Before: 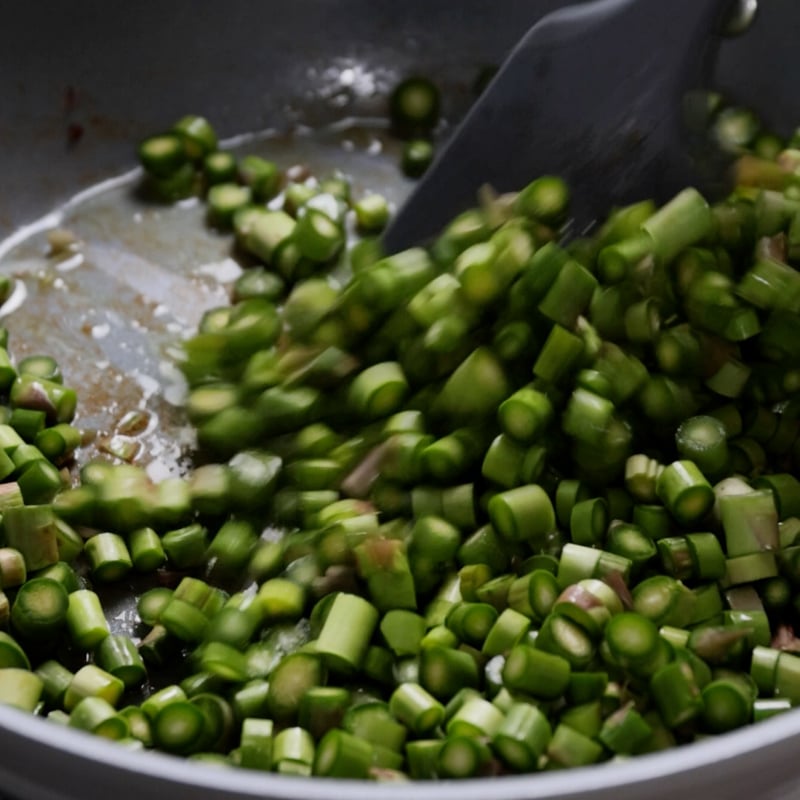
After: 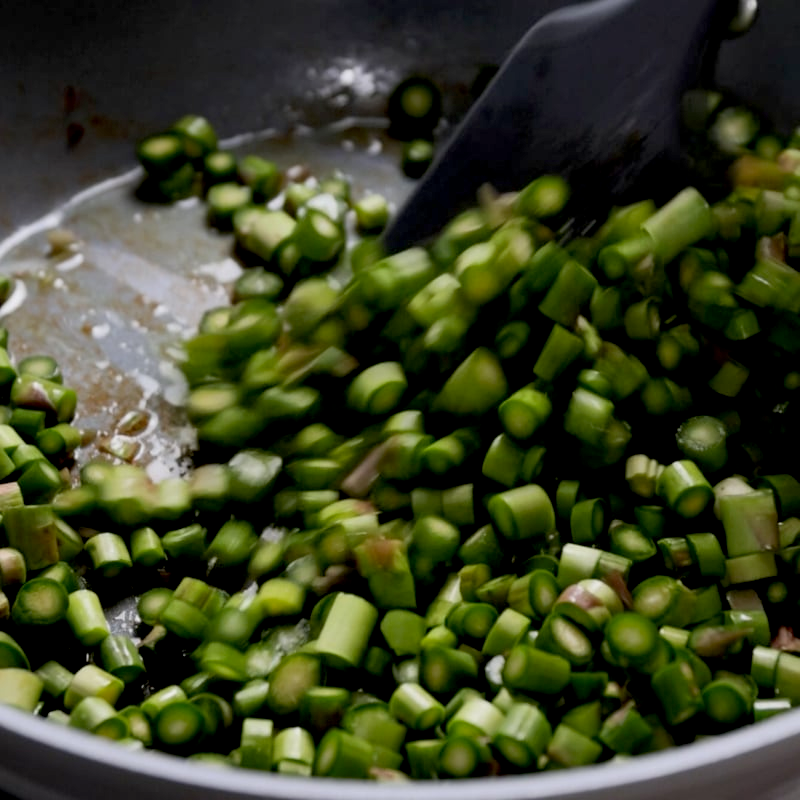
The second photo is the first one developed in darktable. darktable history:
exposure: black level correction 0.01, exposure 0.016 EV, compensate exposure bias true, compensate highlight preservation false
